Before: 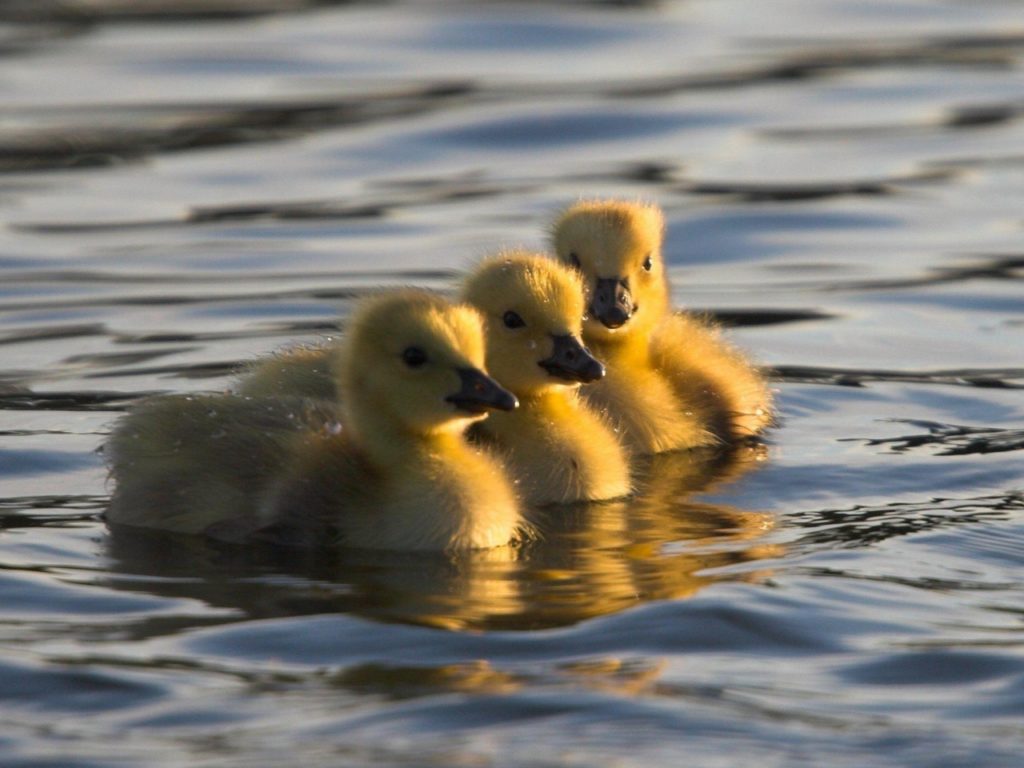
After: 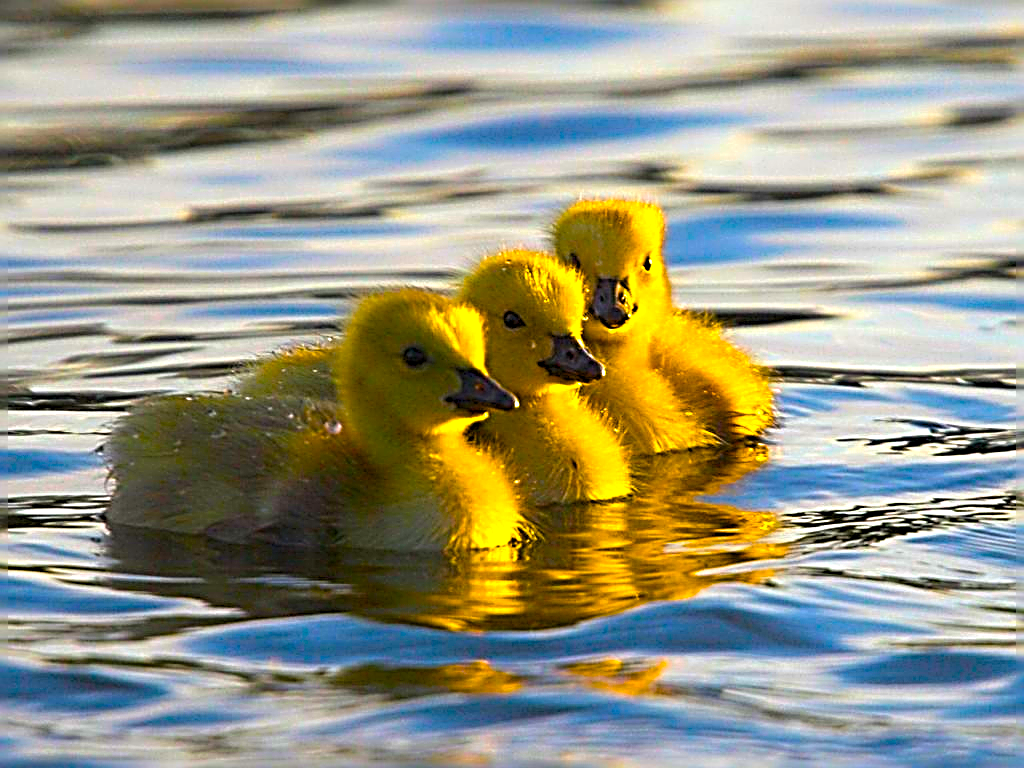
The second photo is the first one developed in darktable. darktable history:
contrast equalizer: y [[0.5, 0.5, 0.472, 0.5, 0.5, 0.5], [0.5 ×6], [0.5 ×6], [0 ×6], [0 ×6]]
exposure: black level correction 0, exposure 0.702 EV, compensate highlight preservation false
sharpen: radius 3.189, amount 1.745
color balance rgb: linear chroma grading › global chroma 15.591%, perceptual saturation grading › global saturation 64.717%, perceptual saturation grading › highlights 49.908%, perceptual saturation grading › shadows 29.592%, global vibrance 23.673%
